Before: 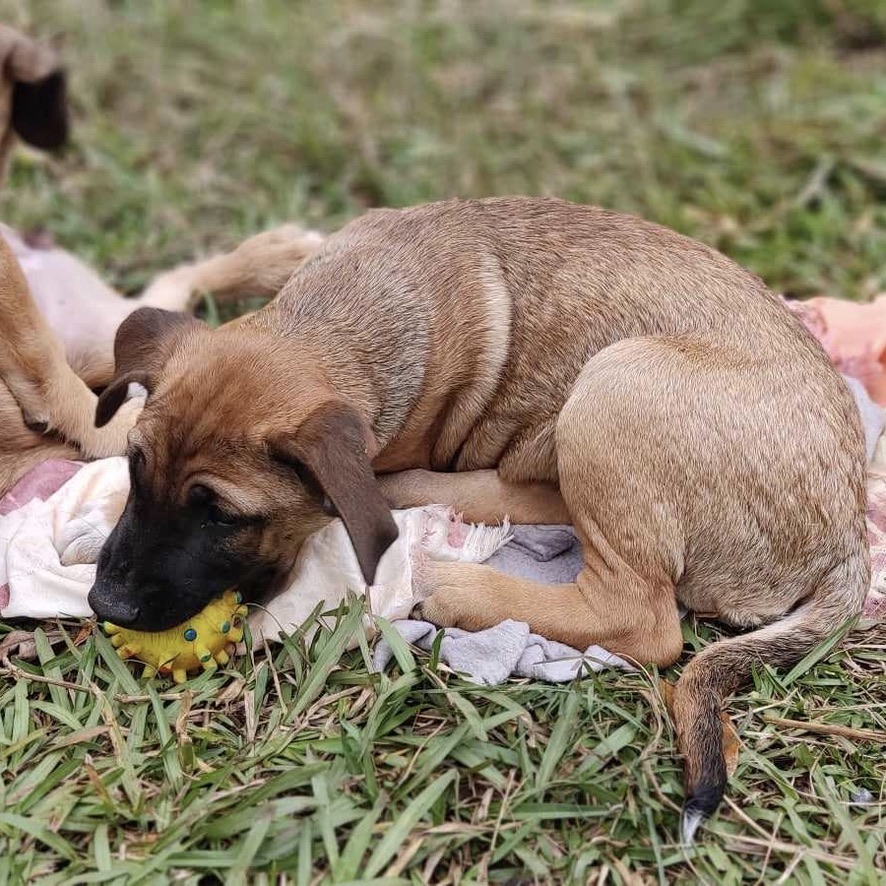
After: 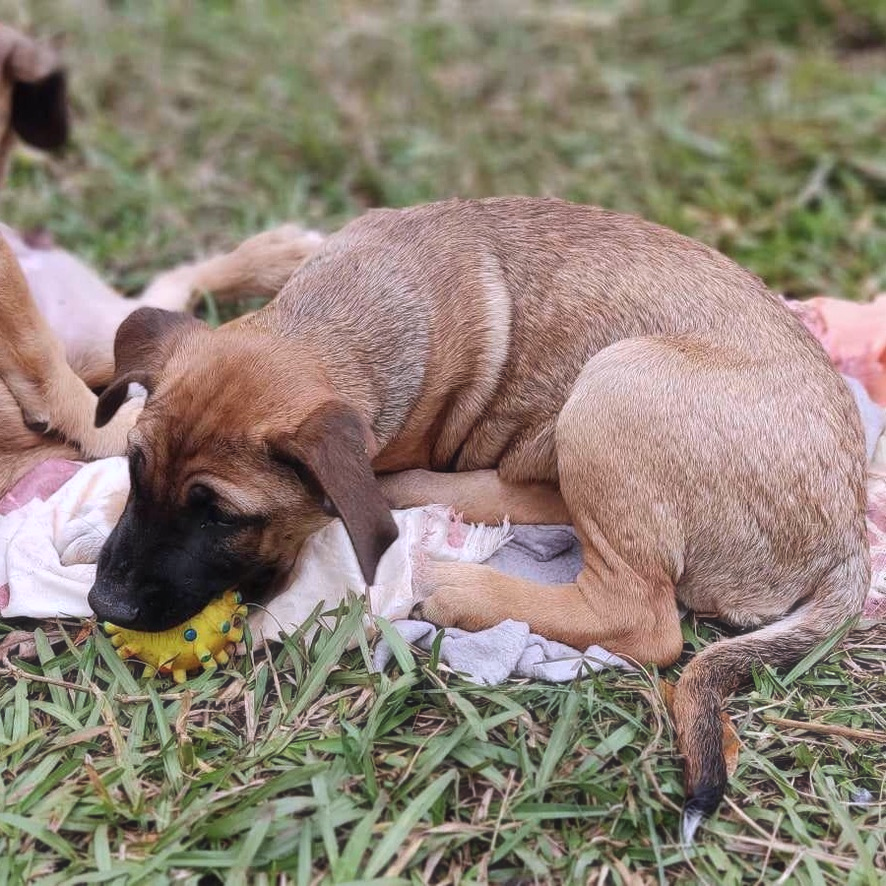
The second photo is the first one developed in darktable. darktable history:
color calibration: illuminant as shot in camera, x 0.358, y 0.373, temperature 4628.91 K
haze removal: strength -0.095, compatibility mode true, adaptive false
